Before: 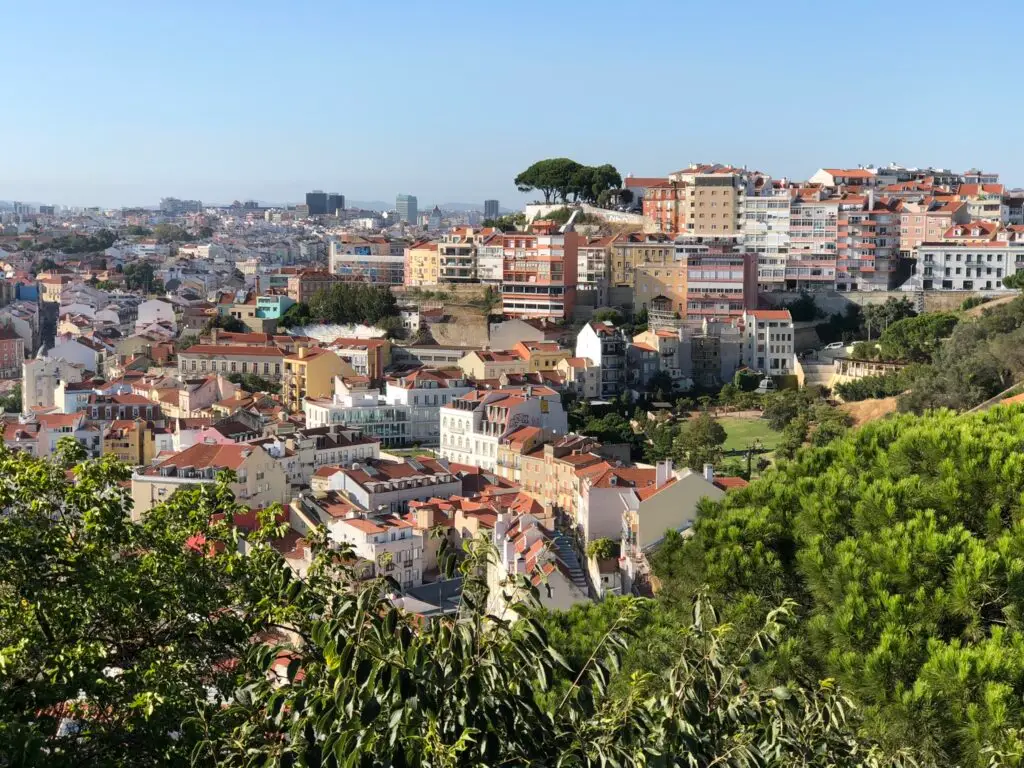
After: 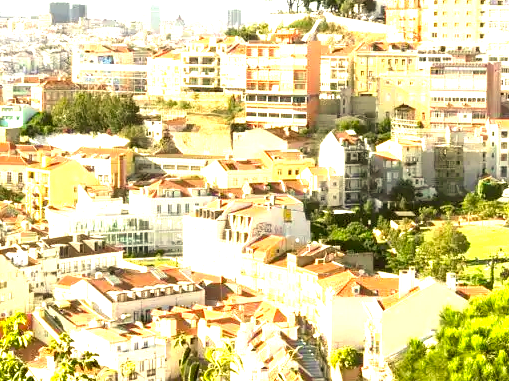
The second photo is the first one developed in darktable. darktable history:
exposure: black level correction 0, exposure 2.34 EV, compensate highlight preservation false
color correction: highlights a* 0.179, highlights b* 28.78, shadows a* -0.296, shadows b* 21.74
crop: left 25.173%, top 24.921%, right 25.079%, bottom 25.383%
